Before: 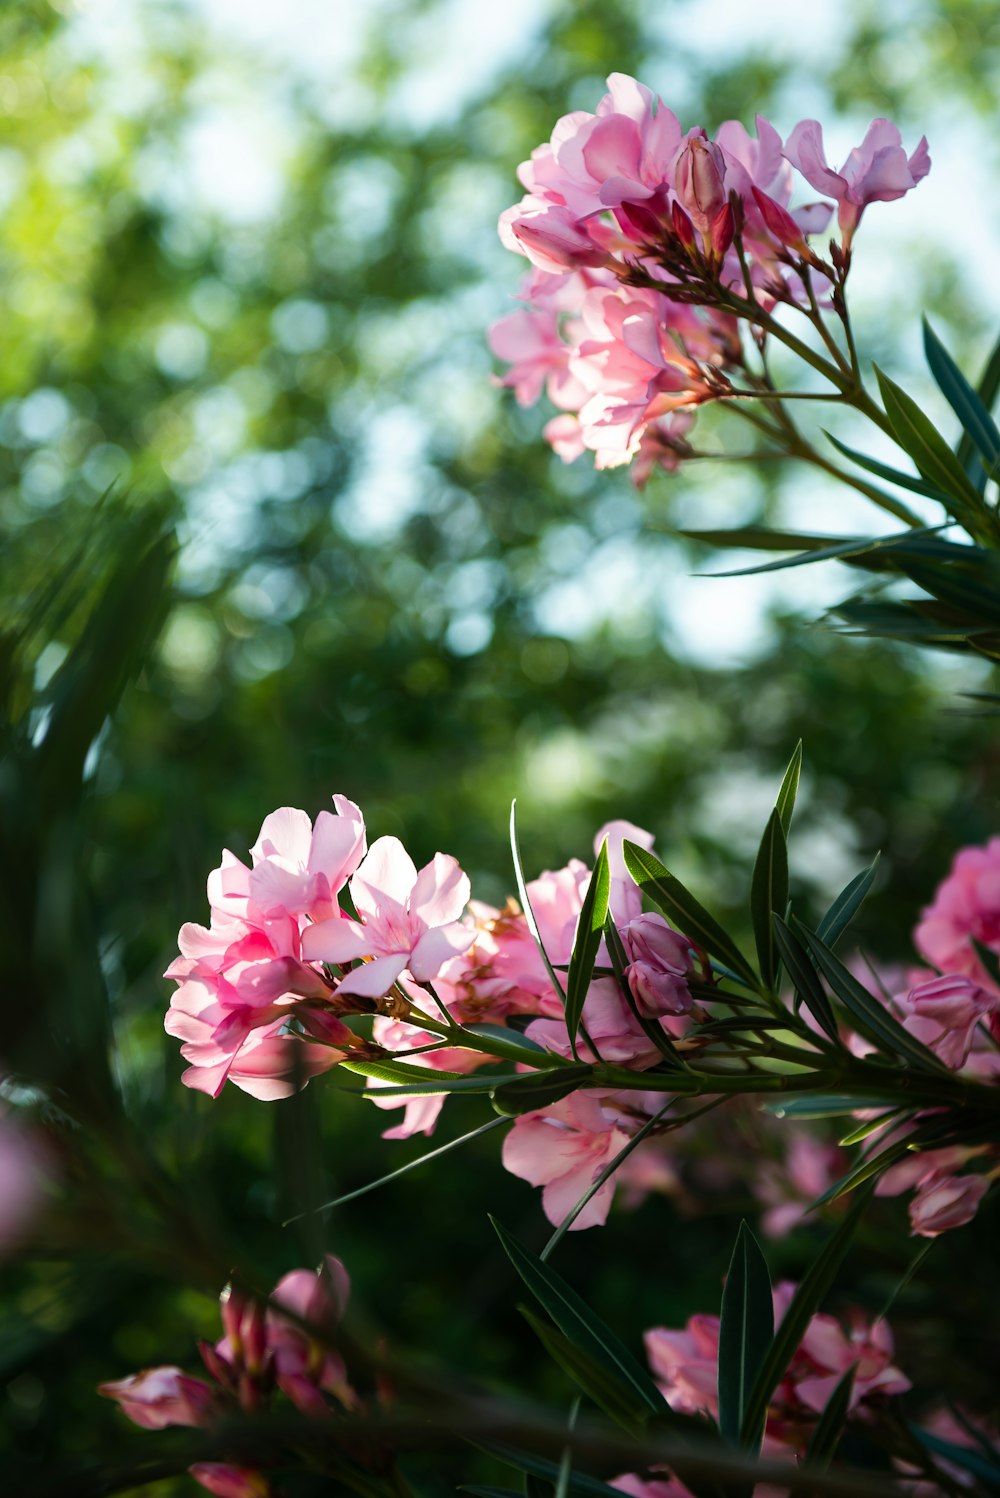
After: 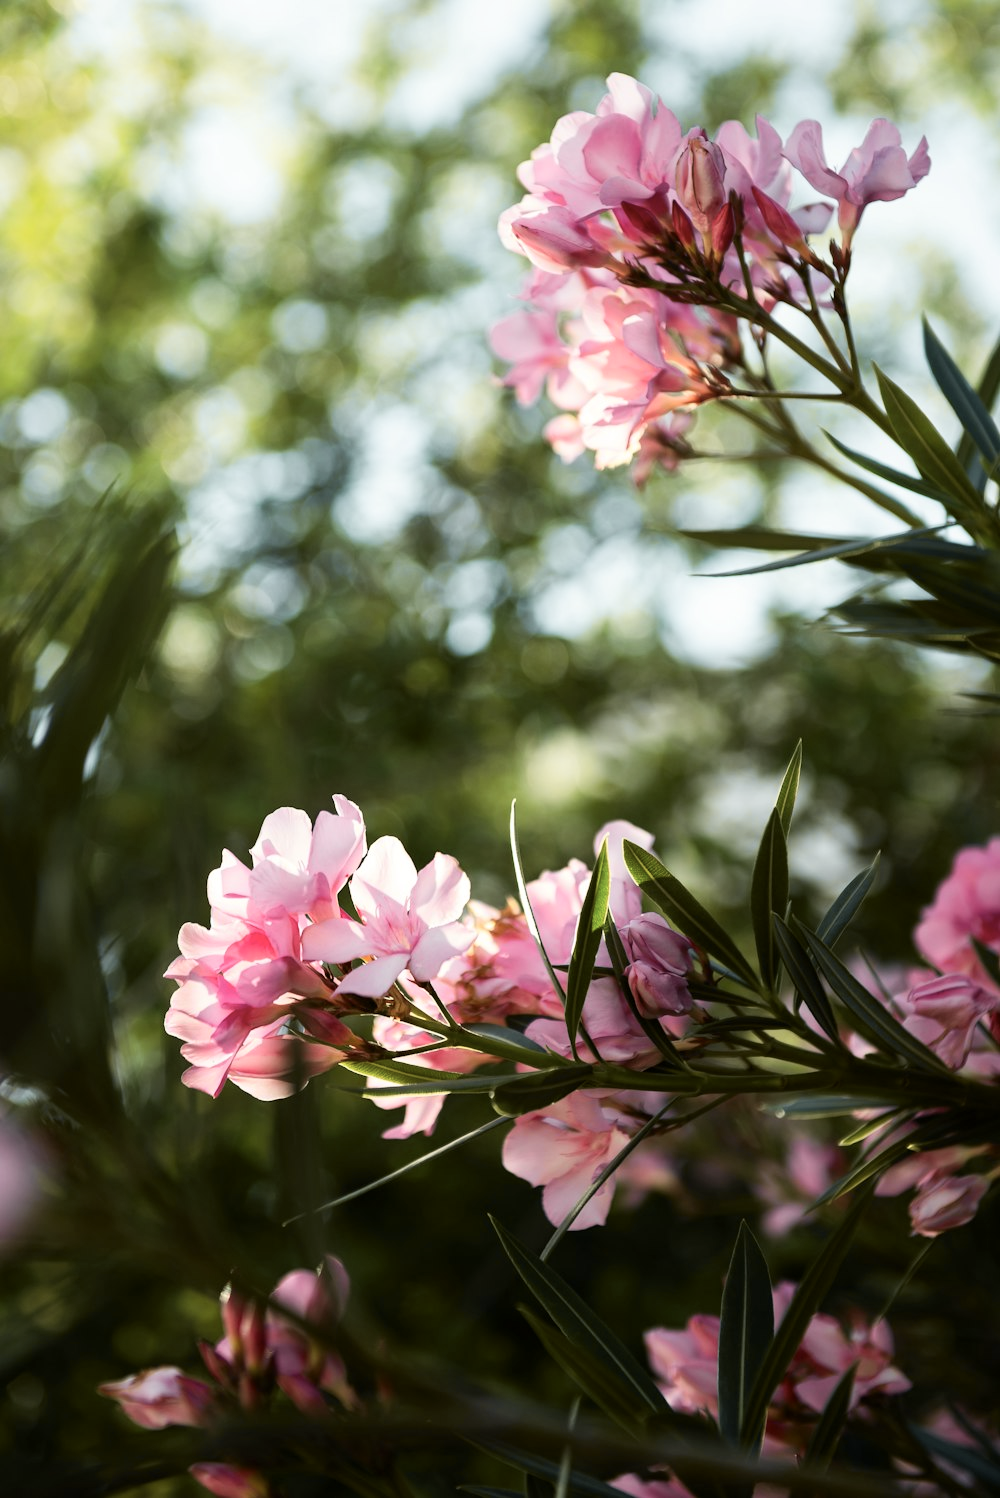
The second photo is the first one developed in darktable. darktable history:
tone curve: curves: ch0 [(0, 0) (0.765, 0.816) (1, 1)]; ch1 [(0, 0) (0.425, 0.464) (0.5, 0.5) (0.531, 0.522) (0.588, 0.575) (0.994, 0.939)]; ch2 [(0, 0) (0.398, 0.435) (0.455, 0.481) (0.501, 0.504) (0.529, 0.544) (0.584, 0.585) (1, 0.911)], color space Lab, independent channels
